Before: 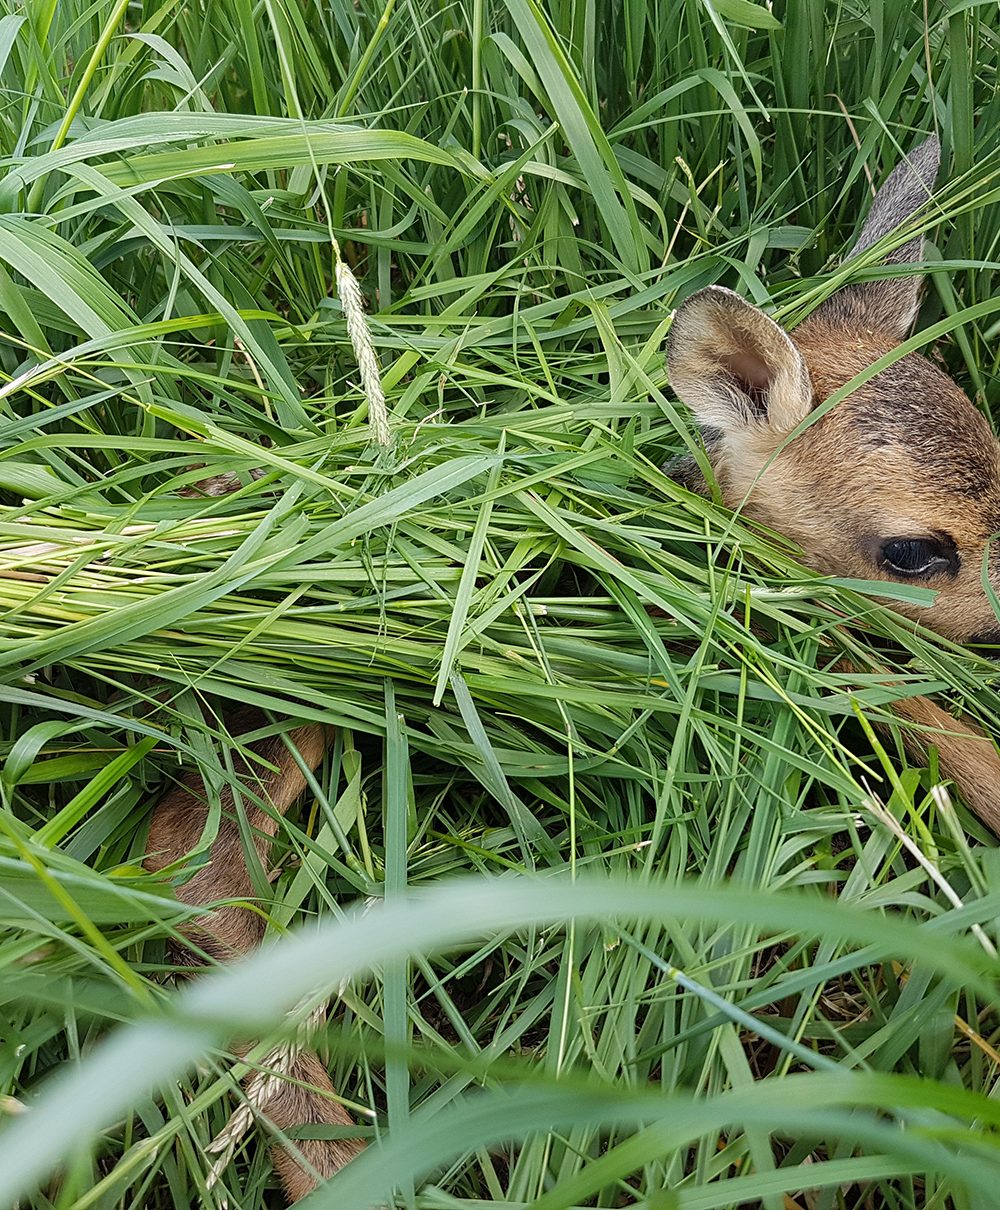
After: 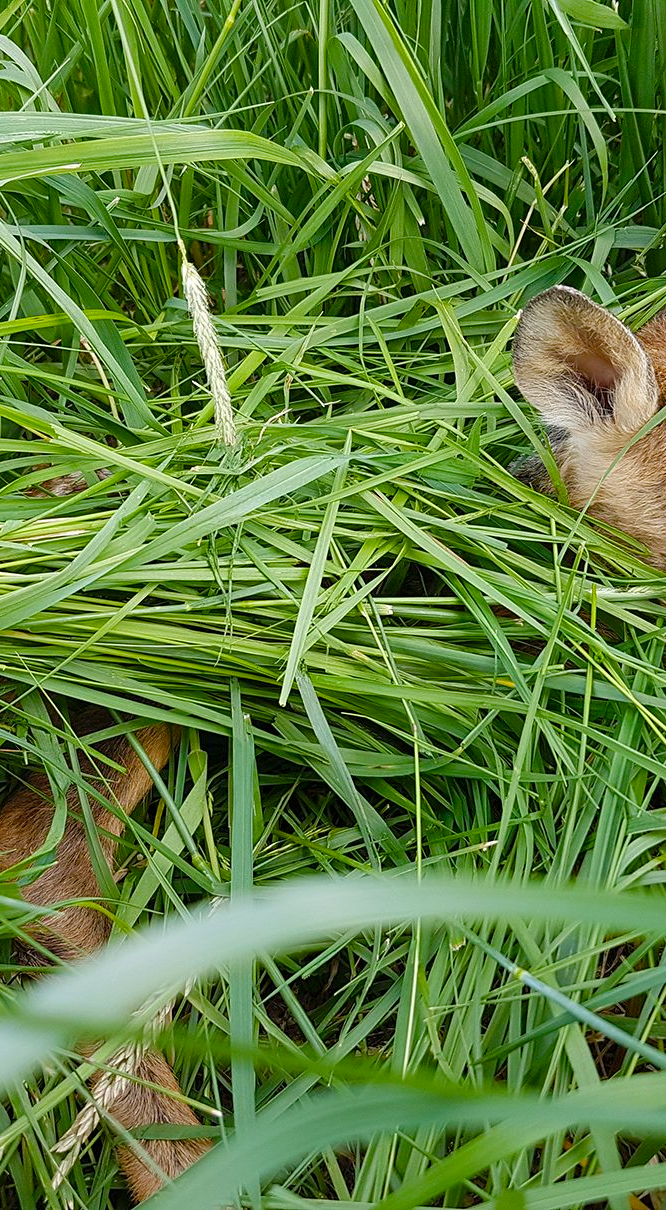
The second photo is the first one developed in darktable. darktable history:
vibrance: vibrance 0%
color balance rgb: perceptual saturation grading › global saturation 35%, perceptual saturation grading › highlights -30%, perceptual saturation grading › shadows 35%, perceptual brilliance grading › global brilliance 3%, perceptual brilliance grading › highlights -3%, perceptual brilliance grading › shadows 3%
crop: left 15.419%, right 17.914%
